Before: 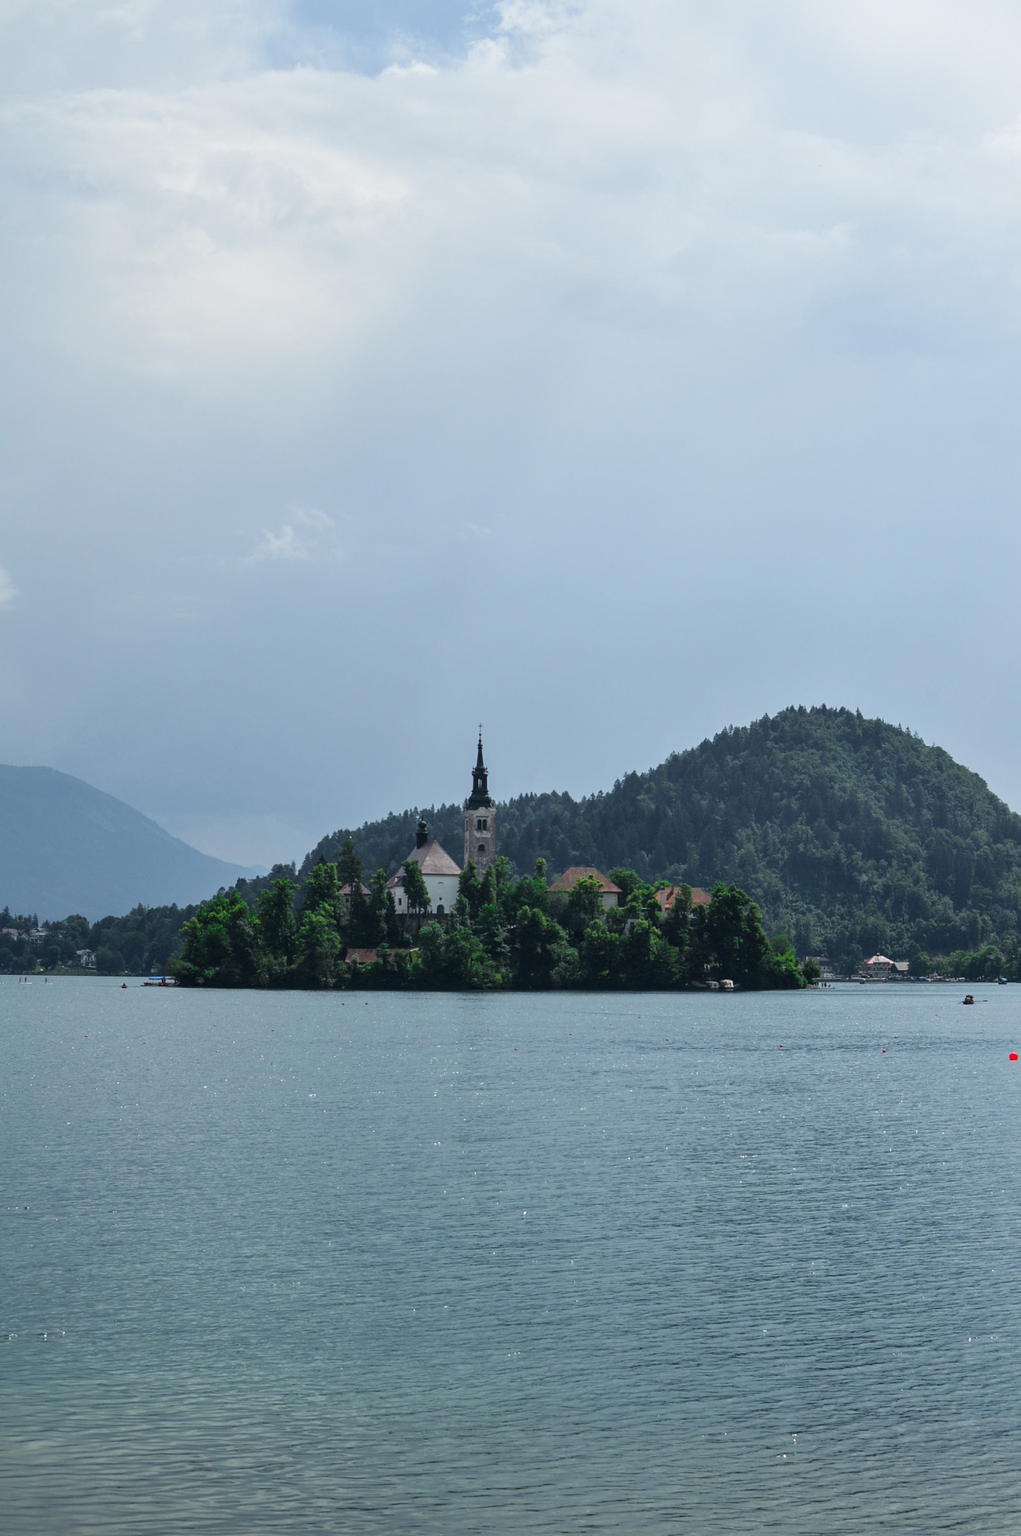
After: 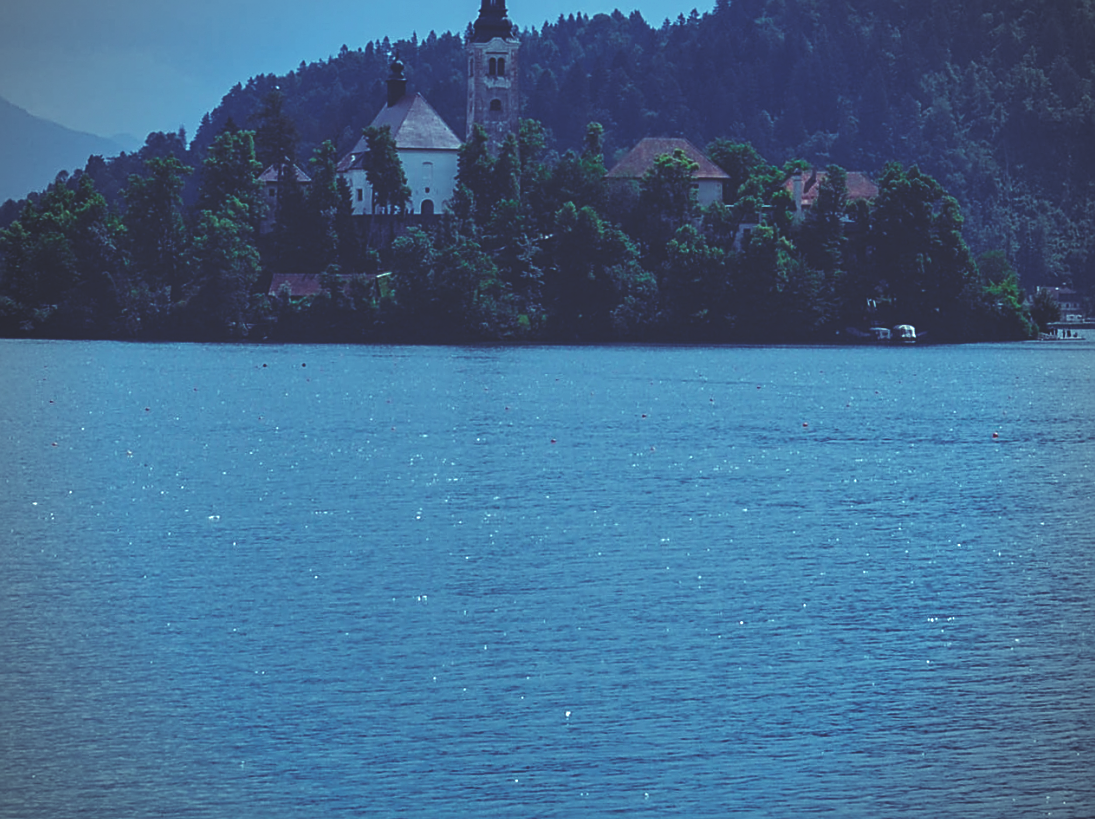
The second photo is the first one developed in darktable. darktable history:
white balance: red 1.004, blue 1.024
sharpen: on, module defaults
crop: left 18.091%, top 51.13%, right 17.525%, bottom 16.85%
vignetting: unbound false
rgb curve: curves: ch0 [(0, 0.186) (0.314, 0.284) (0.576, 0.466) (0.805, 0.691) (0.936, 0.886)]; ch1 [(0, 0.186) (0.314, 0.284) (0.581, 0.534) (0.771, 0.746) (0.936, 0.958)]; ch2 [(0, 0.216) (0.275, 0.39) (1, 1)], mode RGB, independent channels, compensate middle gray true, preserve colors none
